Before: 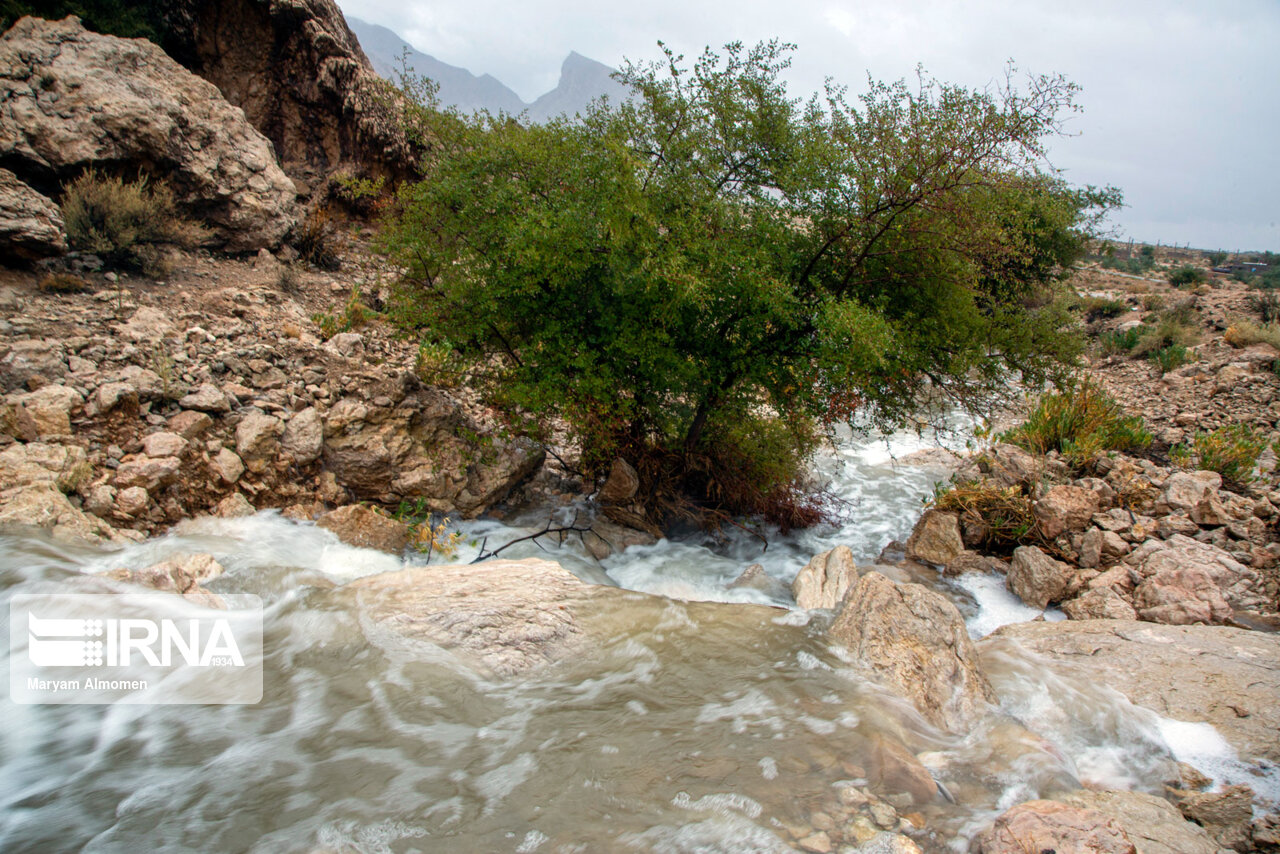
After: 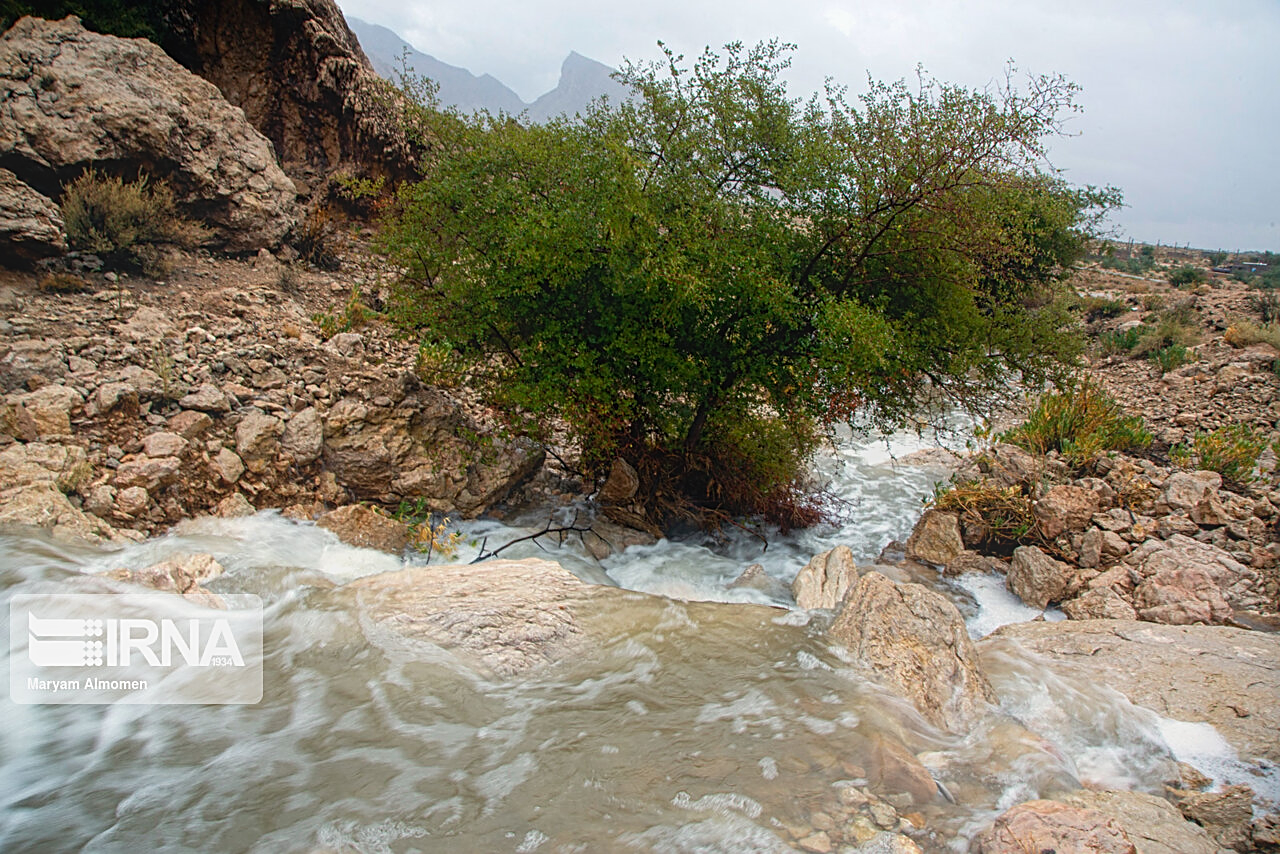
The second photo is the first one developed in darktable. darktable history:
contrast equalizer: octaves 7, y [[0.439, 0.44, 0.442, 0.457, 0.493, 0.498], [0.5 ×6], [0.5 ×6], [0 ×6], [0 ×6]]
sharpen: on, module defaults
